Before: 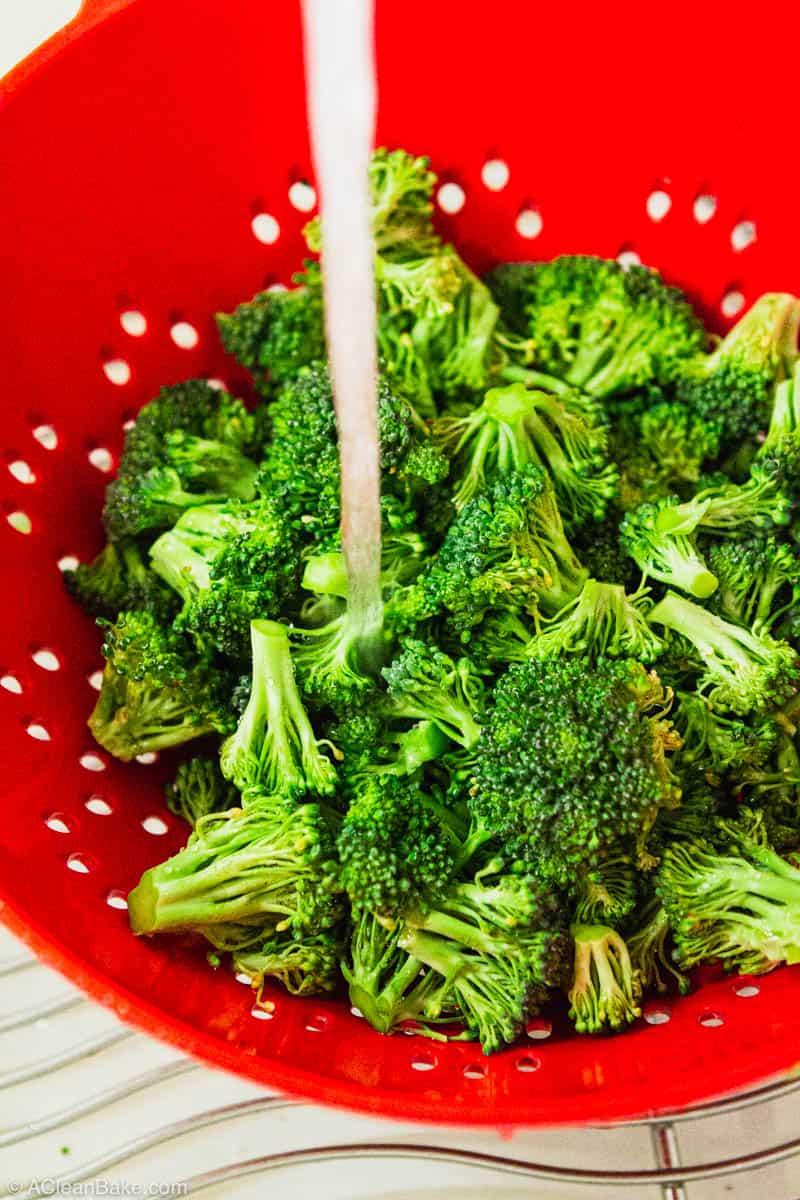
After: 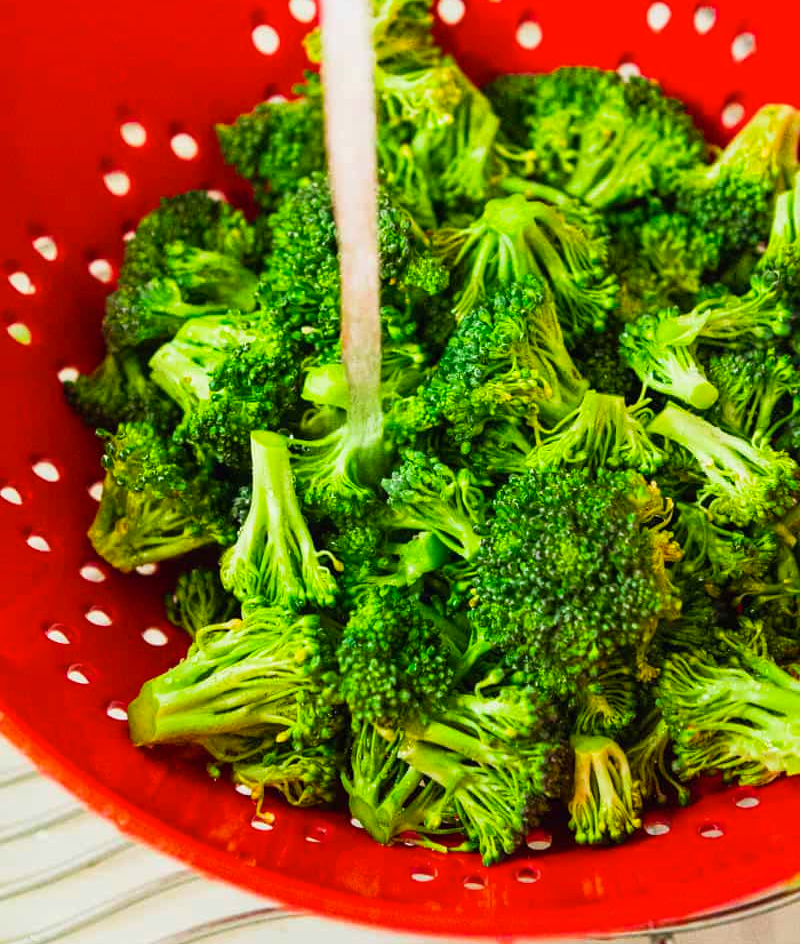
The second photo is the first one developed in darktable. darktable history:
crop and rotate: top 15.774%, bottom 5.506%
exposure: compensate highlight preservation false
white balance: red 1, blue 1
color balance rgb: global vibrance 42.74%
